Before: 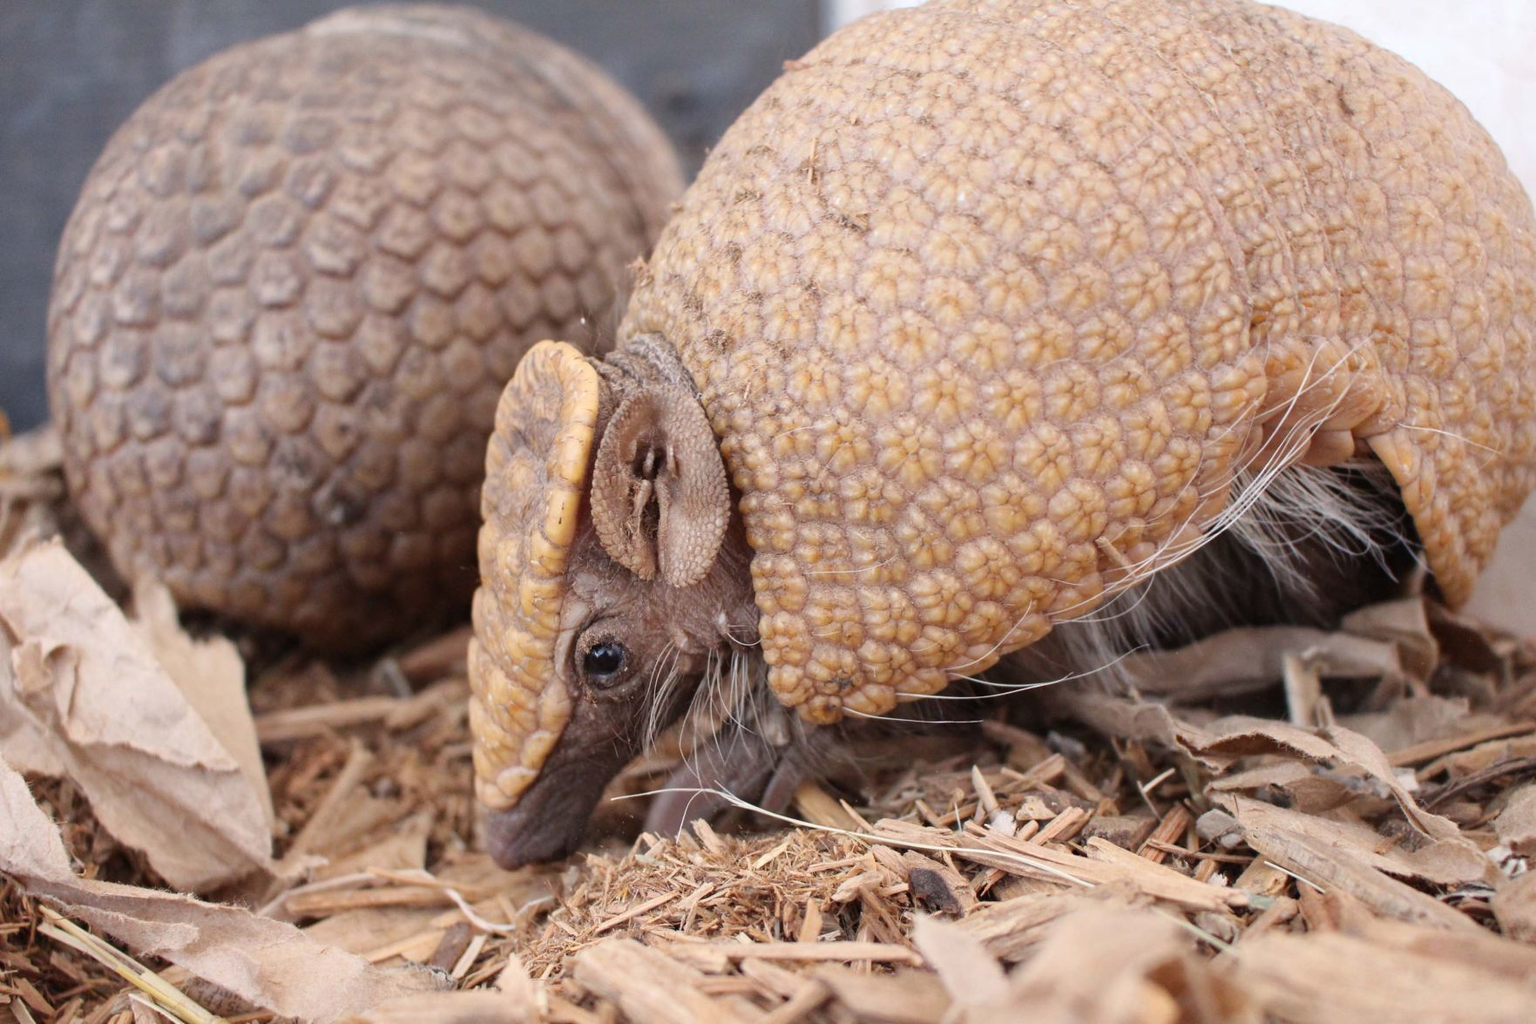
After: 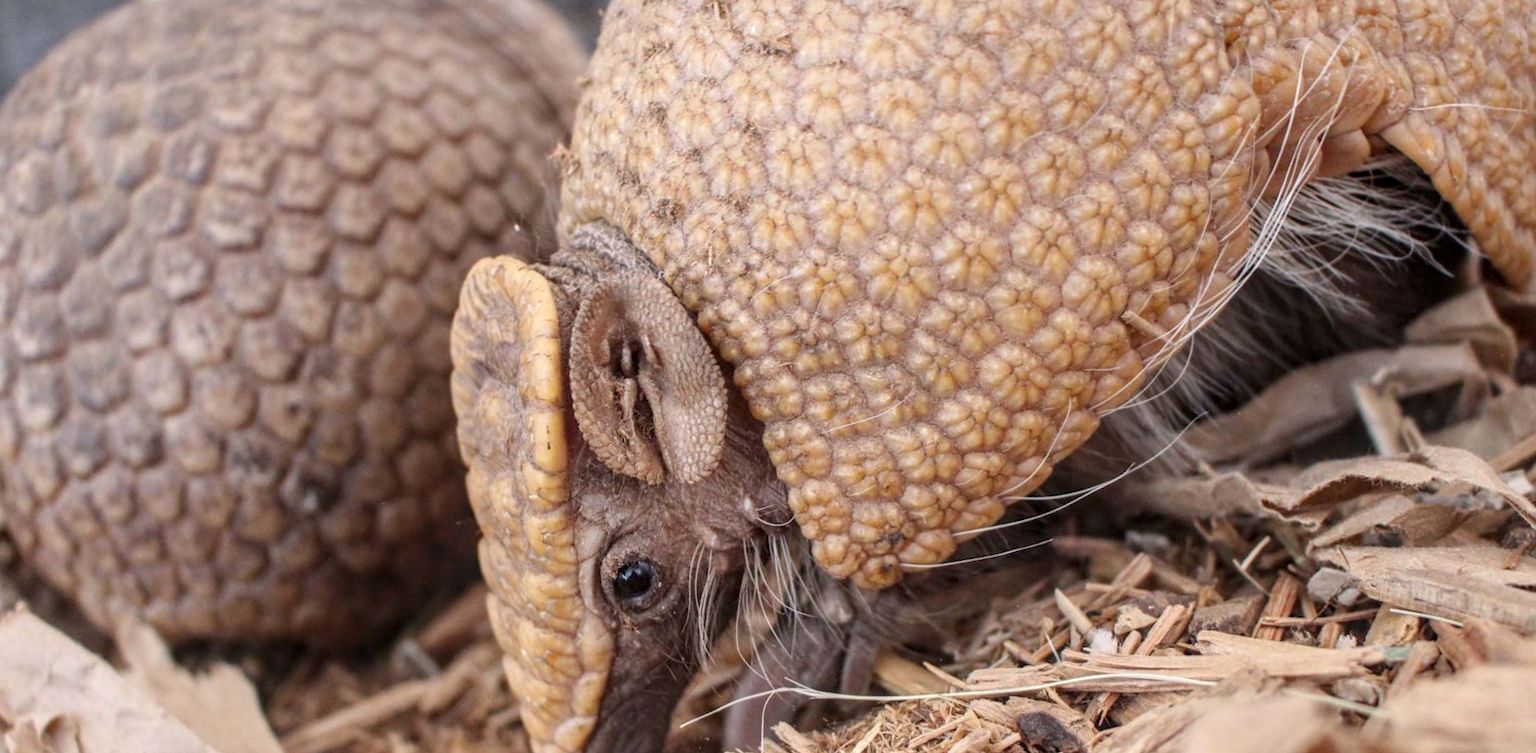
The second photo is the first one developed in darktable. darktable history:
local contrast: highlights 0%, shadows 0%, detail 133%
rotate and perspective: rotation -14.8°, crop left 0.1, crop right 0.903, crop top 0.25, crop bottom 0.748
